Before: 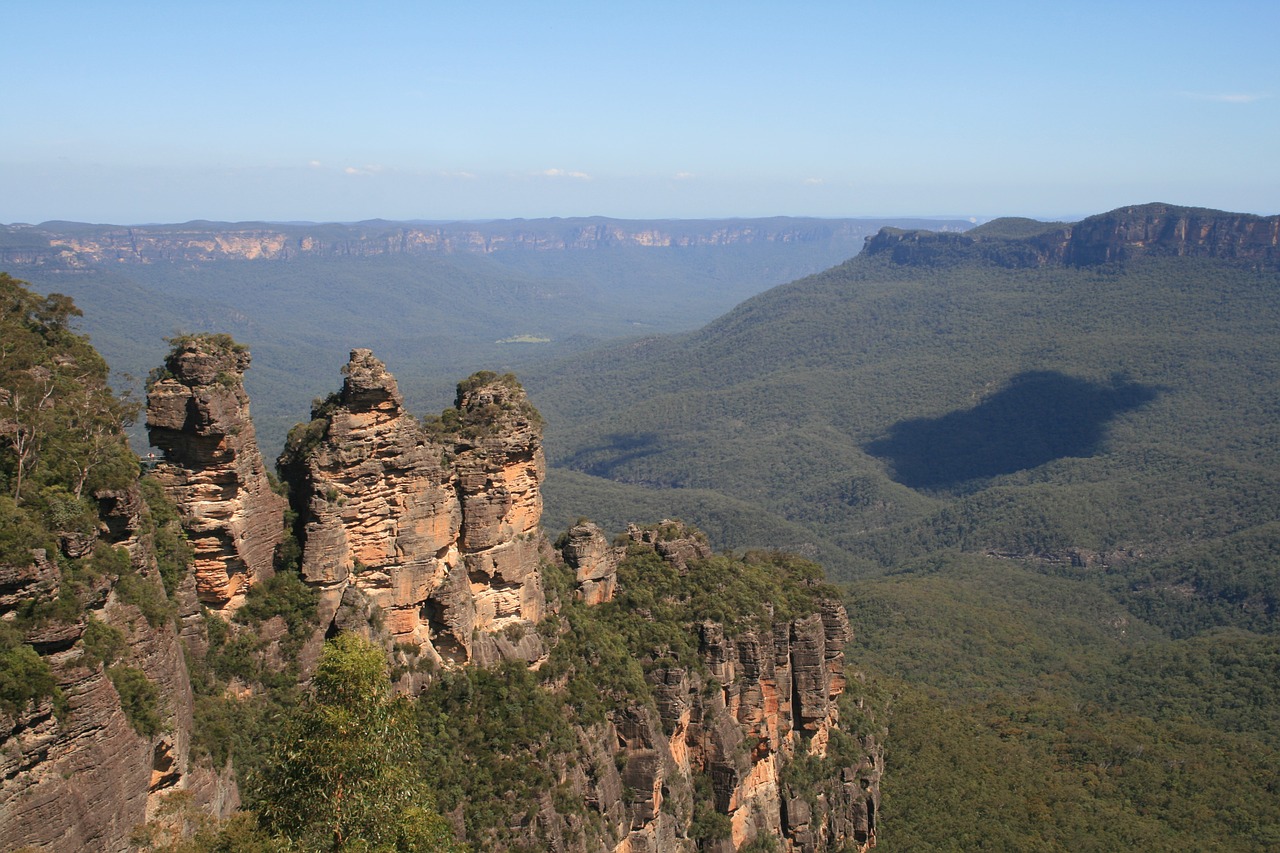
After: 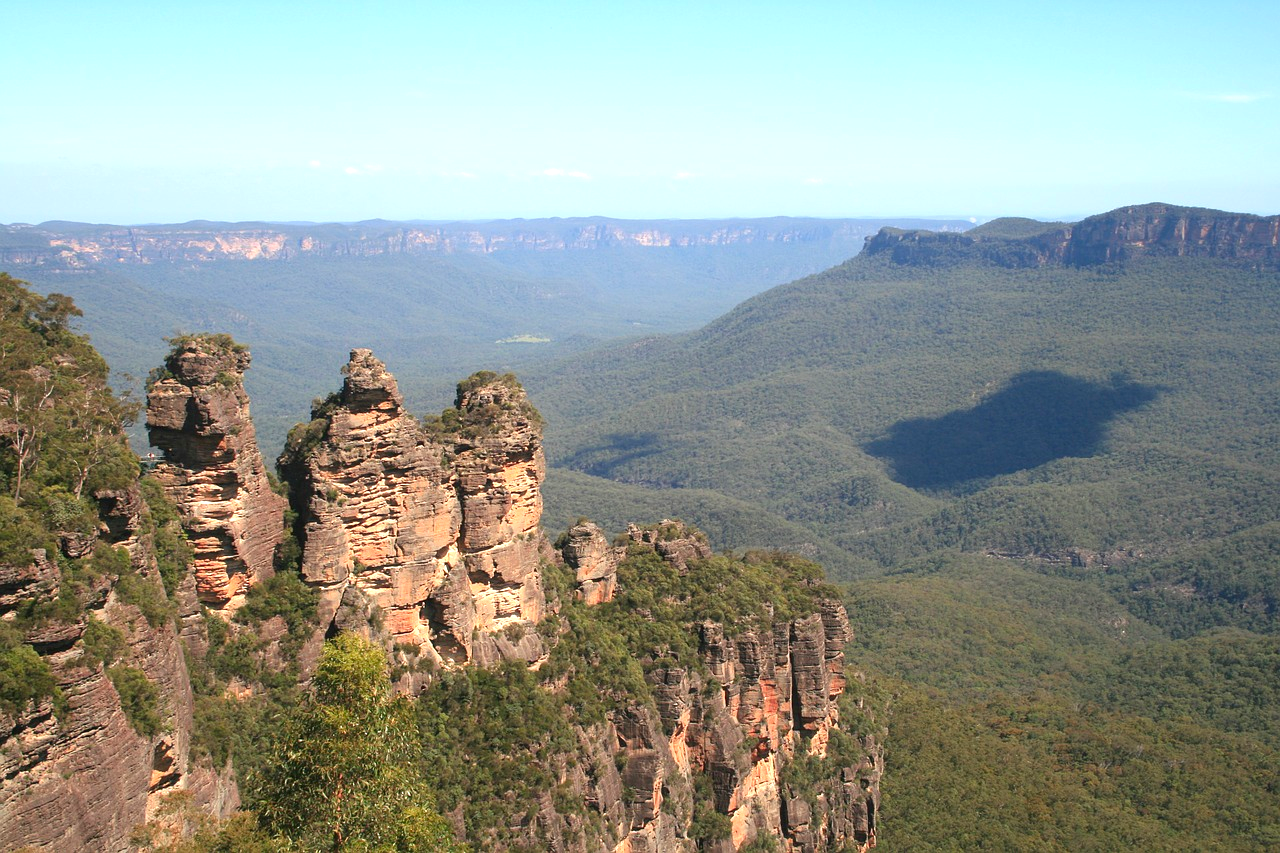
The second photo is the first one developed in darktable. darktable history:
color calibration: output R [0.946, 0.065, -0.013, 0], output G [-0.246, 1.264, -0.017, 0], output B [0.046, -0.098, 1.05, 0], illuminant custom, x 0.344, y 0.359, temperature 5045.54 K
exposure: black level correction 0, exposure 0.7 EV, compensate exposure bias true, compensate highlight preservation false
